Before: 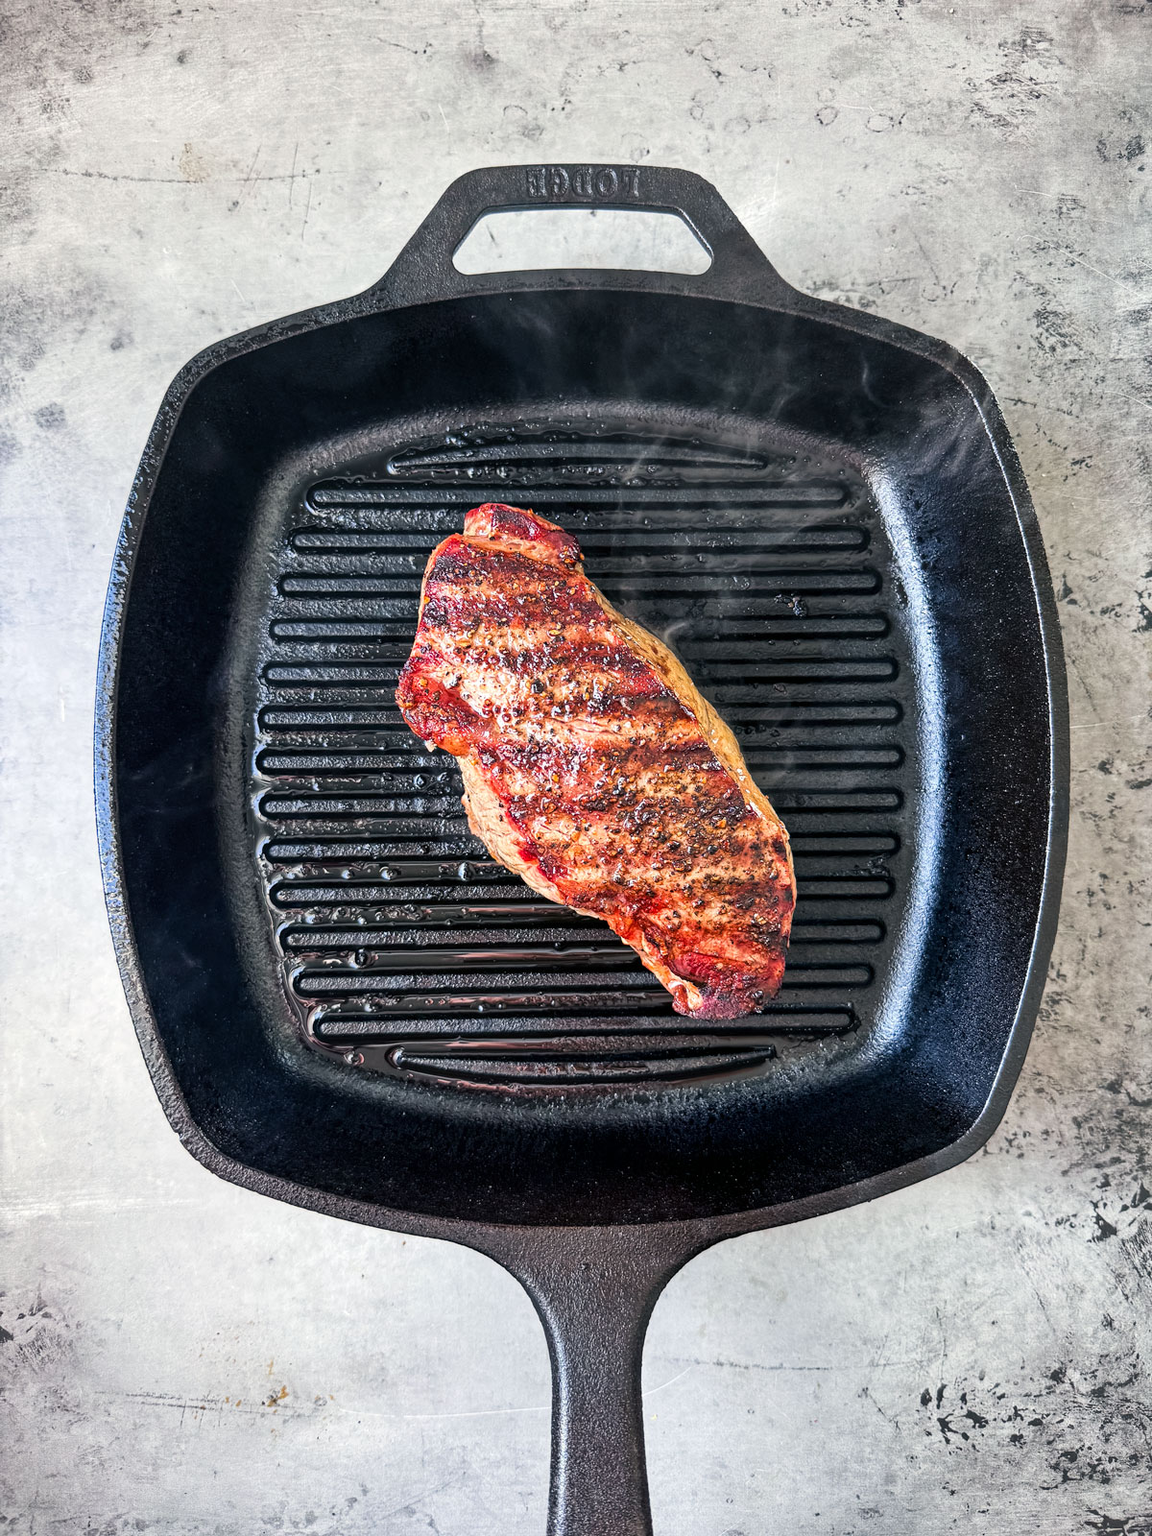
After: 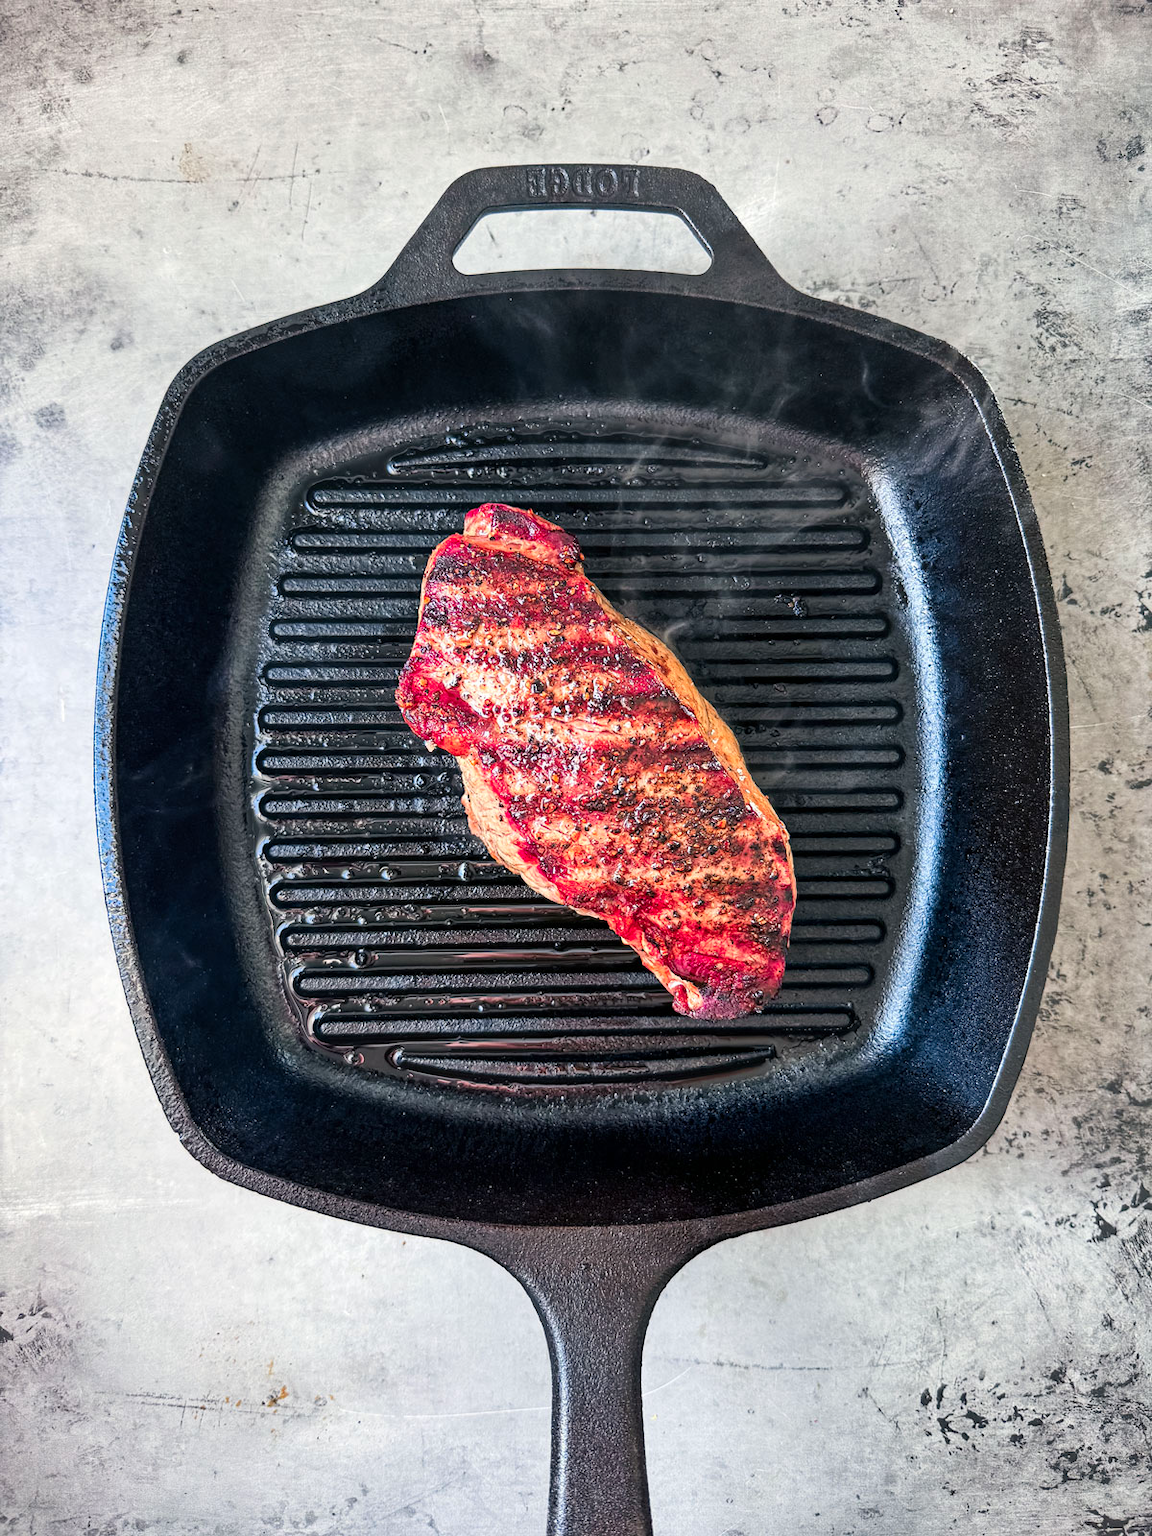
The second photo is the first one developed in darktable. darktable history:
color zones: curves: ch1 [(0.235, 0.558) (0.75, 0.5)]; ch2 [(0.25, 0.462) (0.749, 0.457)], mix 26.12%
